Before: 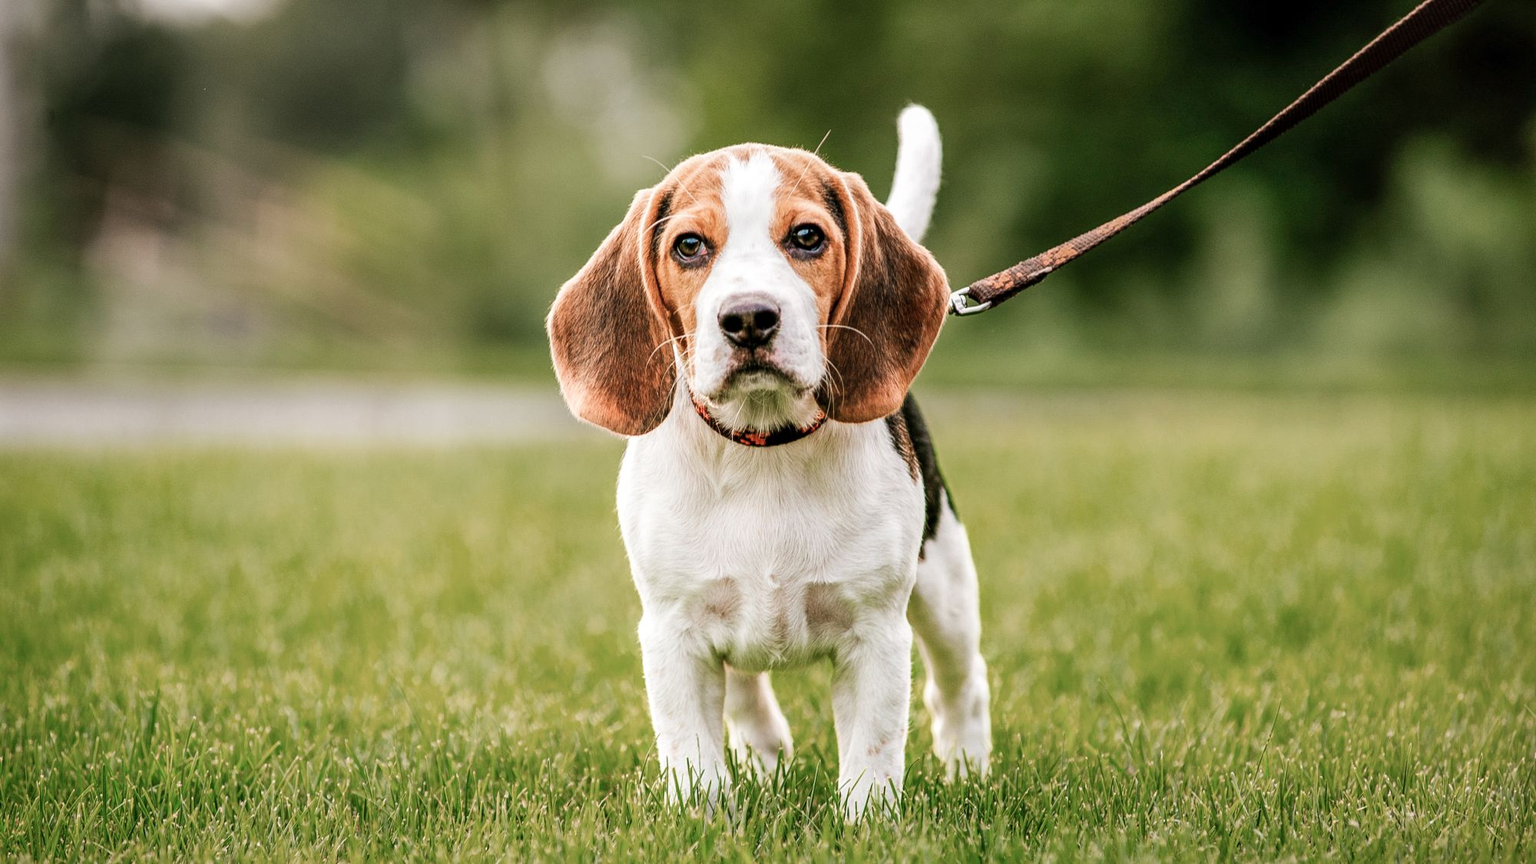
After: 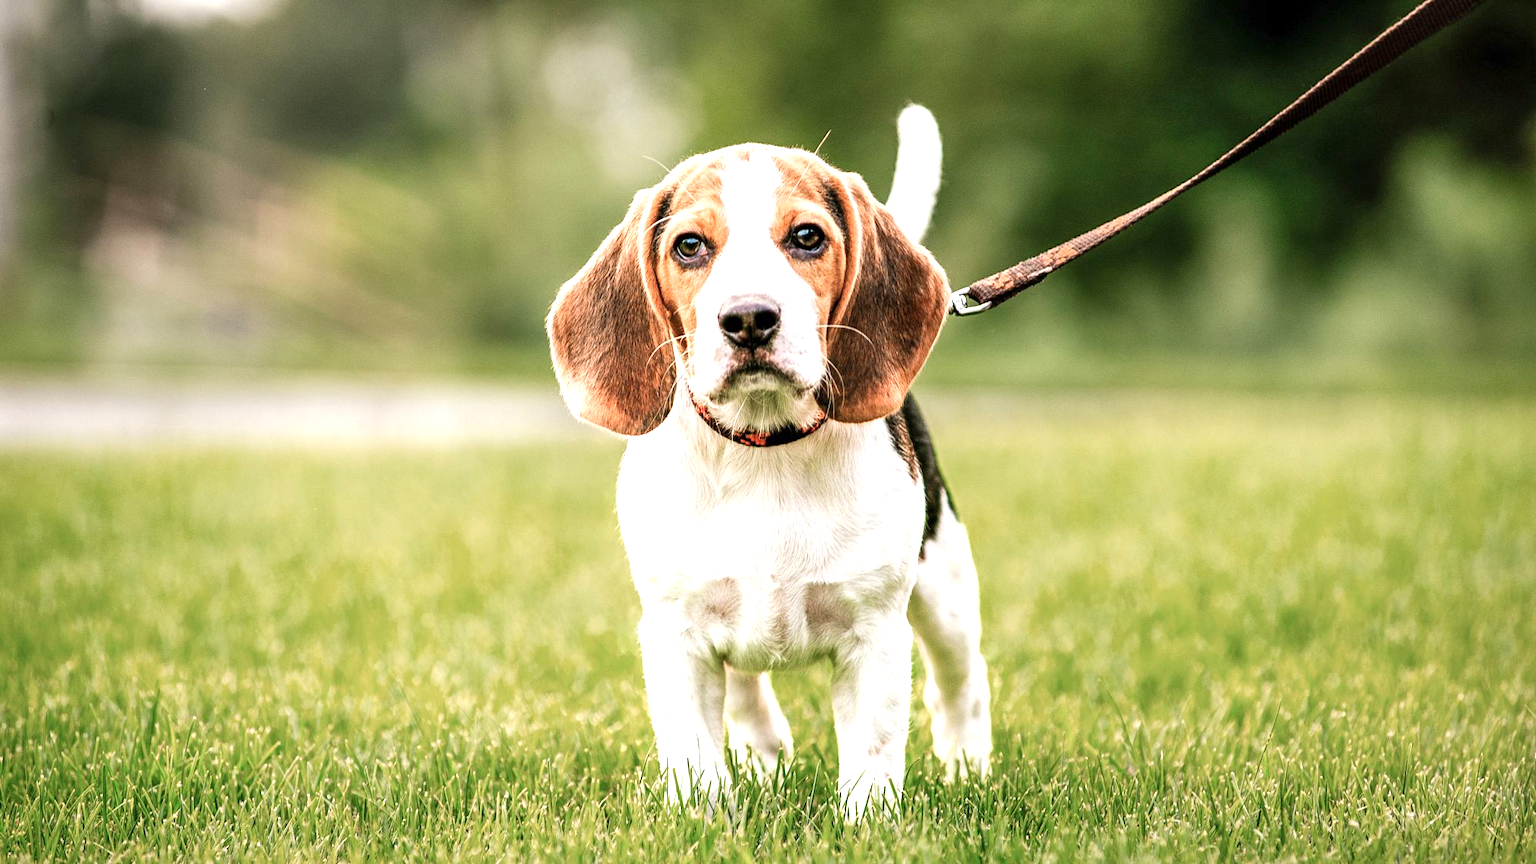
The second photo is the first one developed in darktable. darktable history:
exposure: exposure 0.716 EV, compensate exposure bias true, compensate highlight preservation false
